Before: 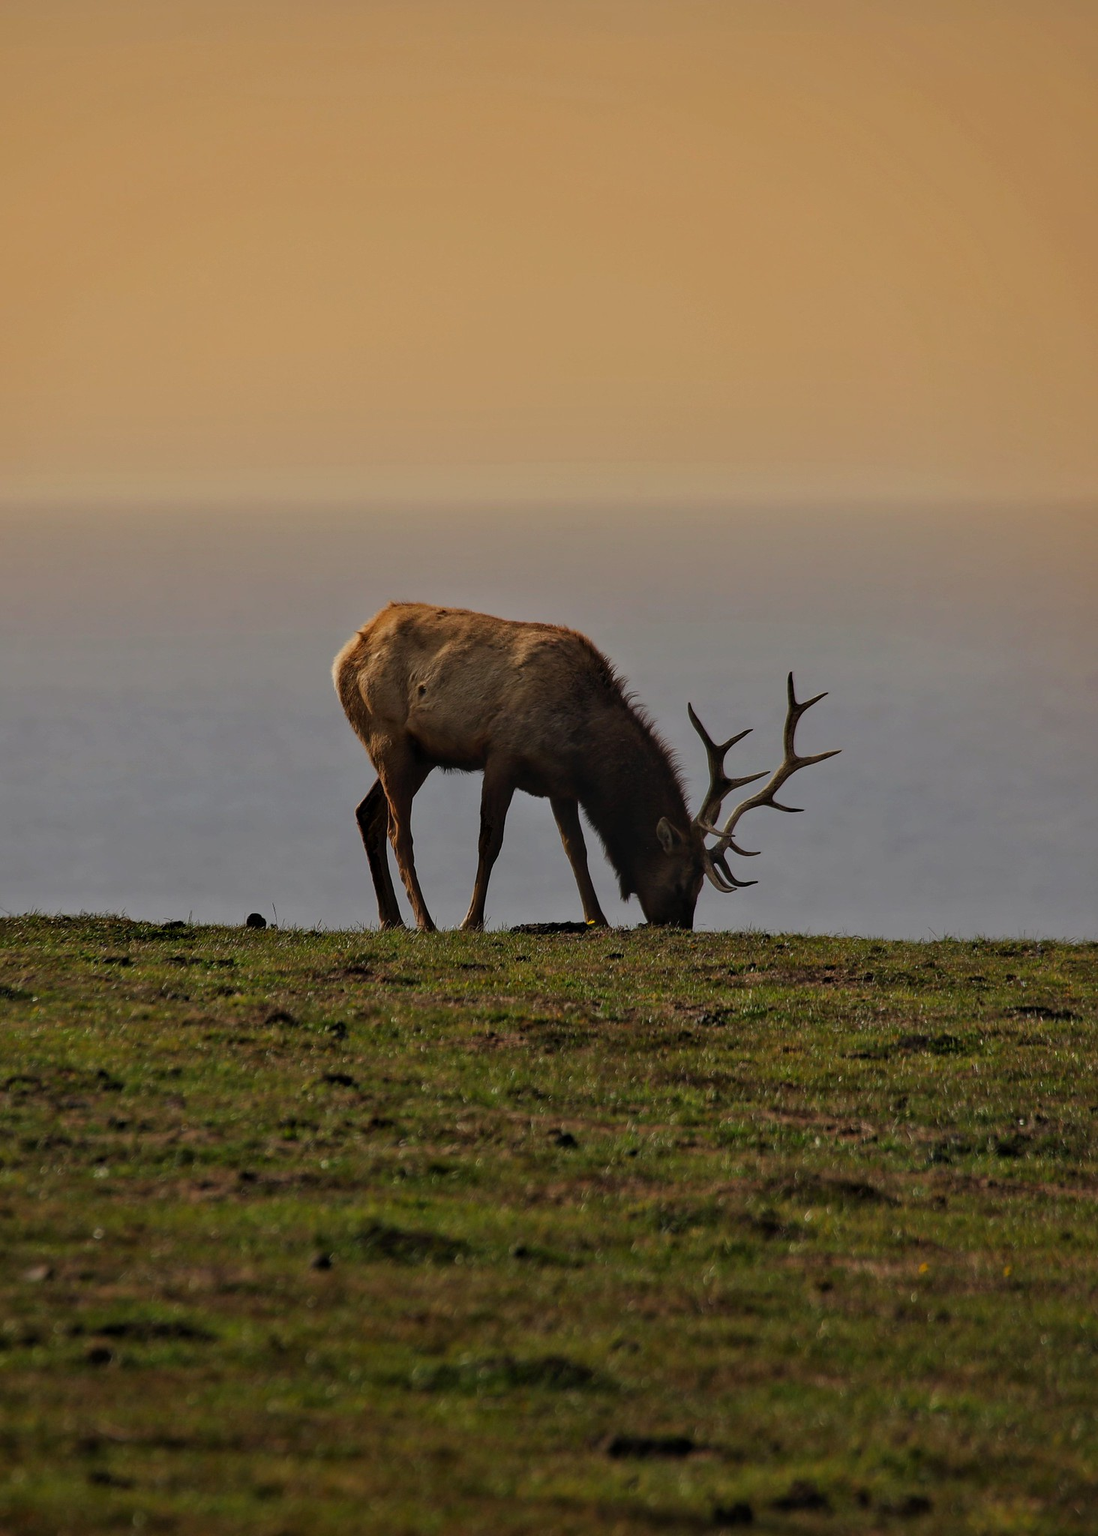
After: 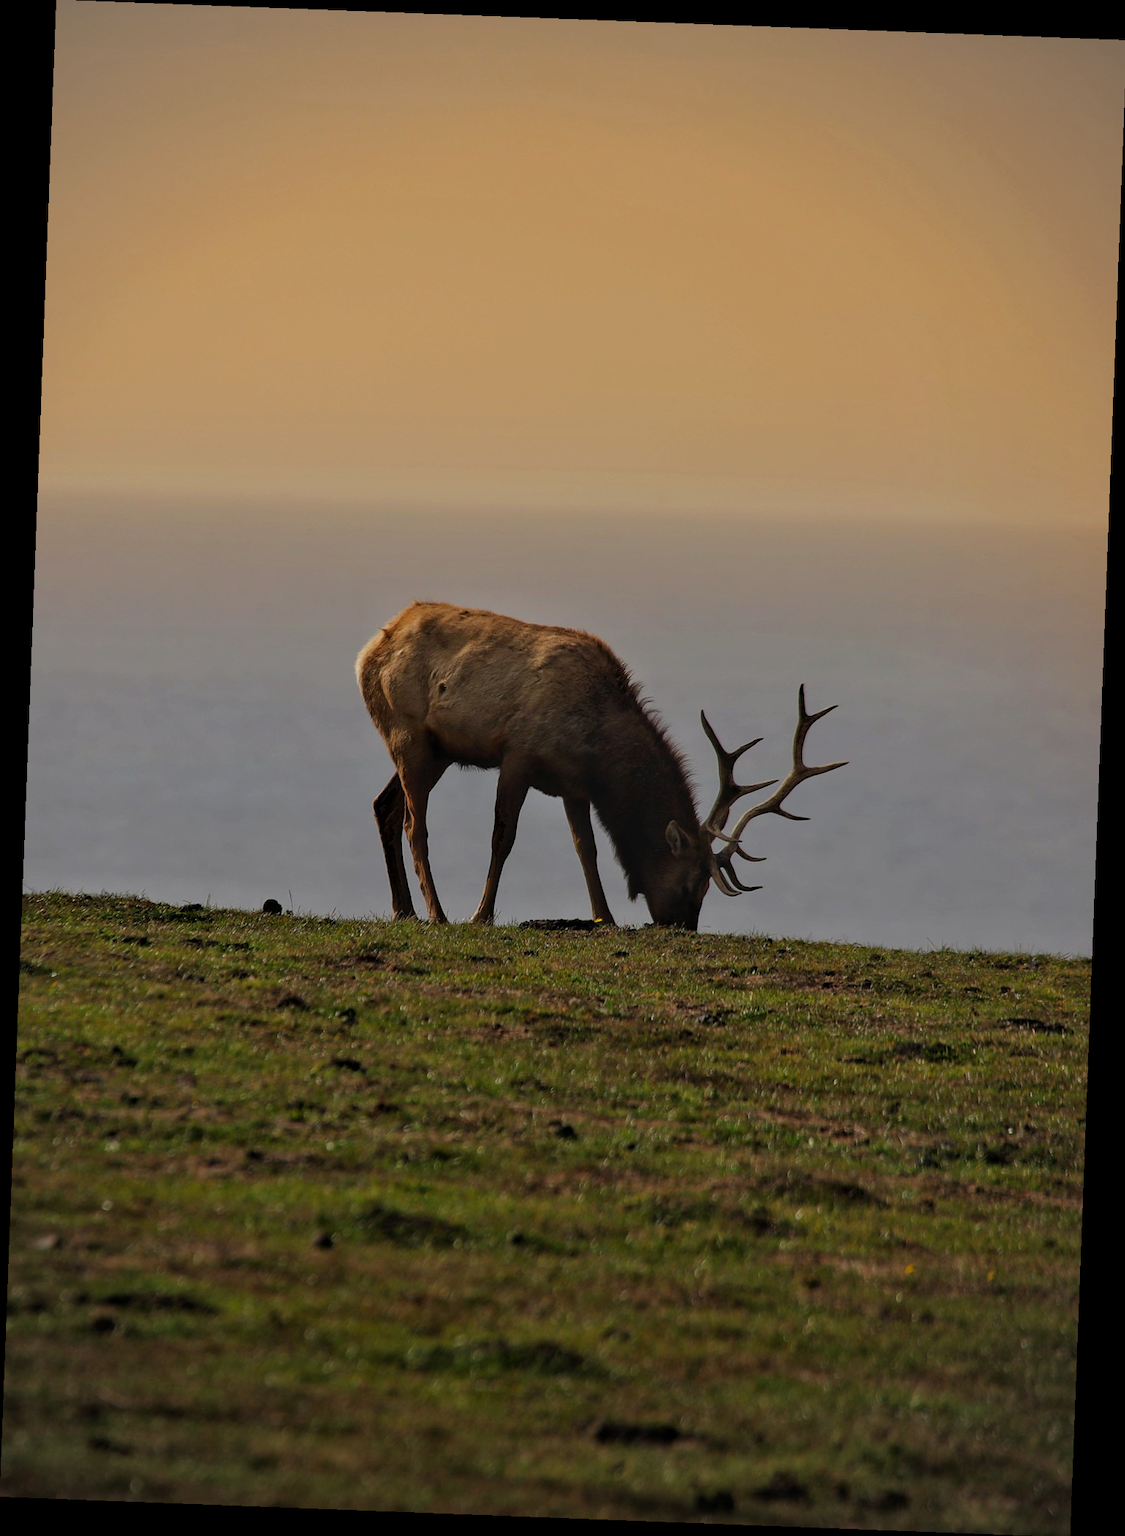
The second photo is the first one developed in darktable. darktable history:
rotate and perspective: rotation 2.17°, automatic cropping off
vignetting: fall-off radius 45%, brightness -0.33
